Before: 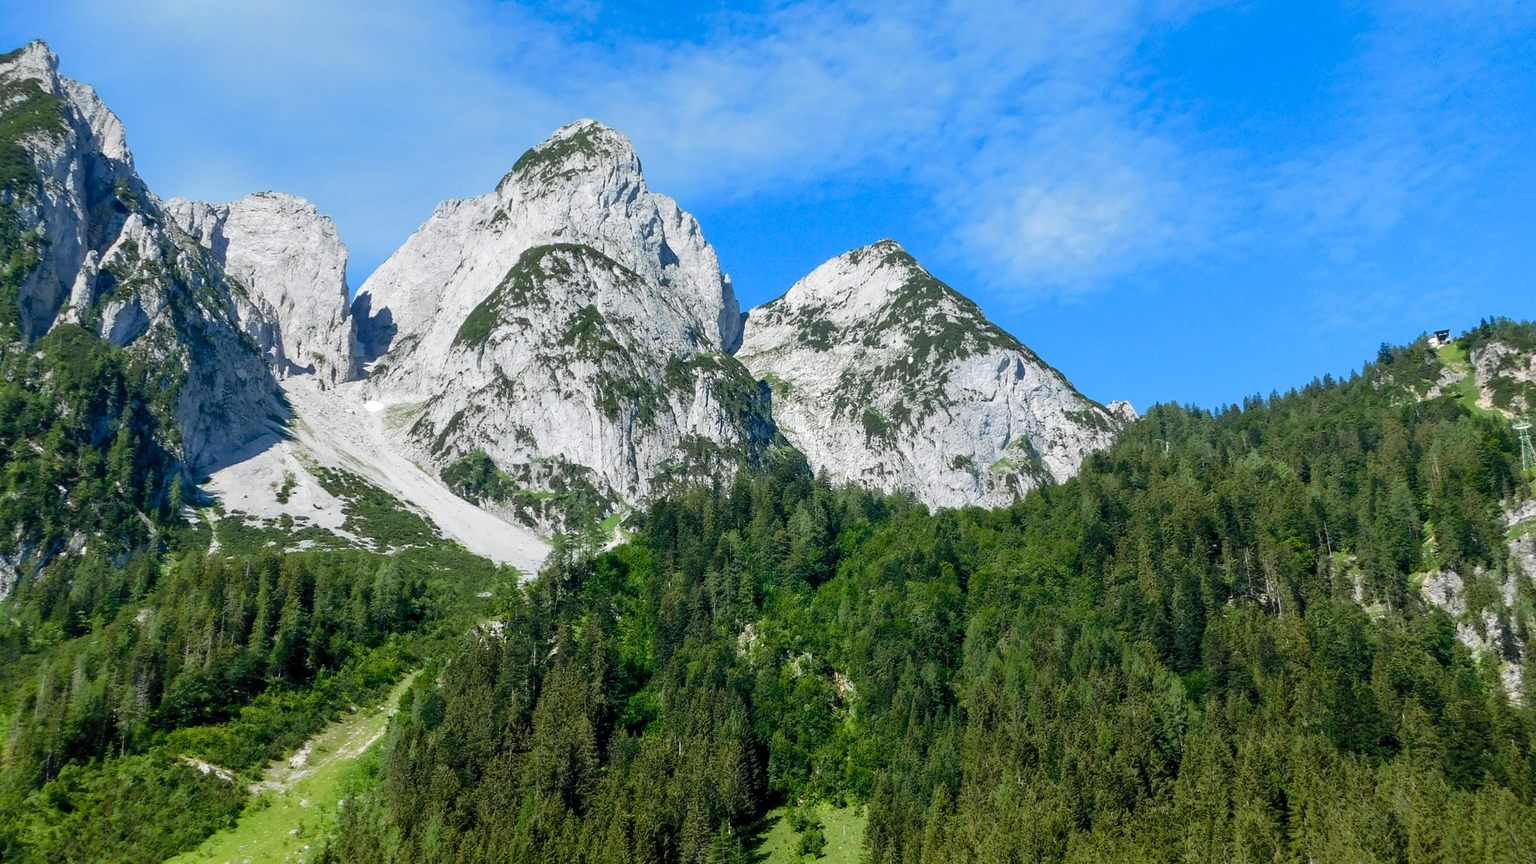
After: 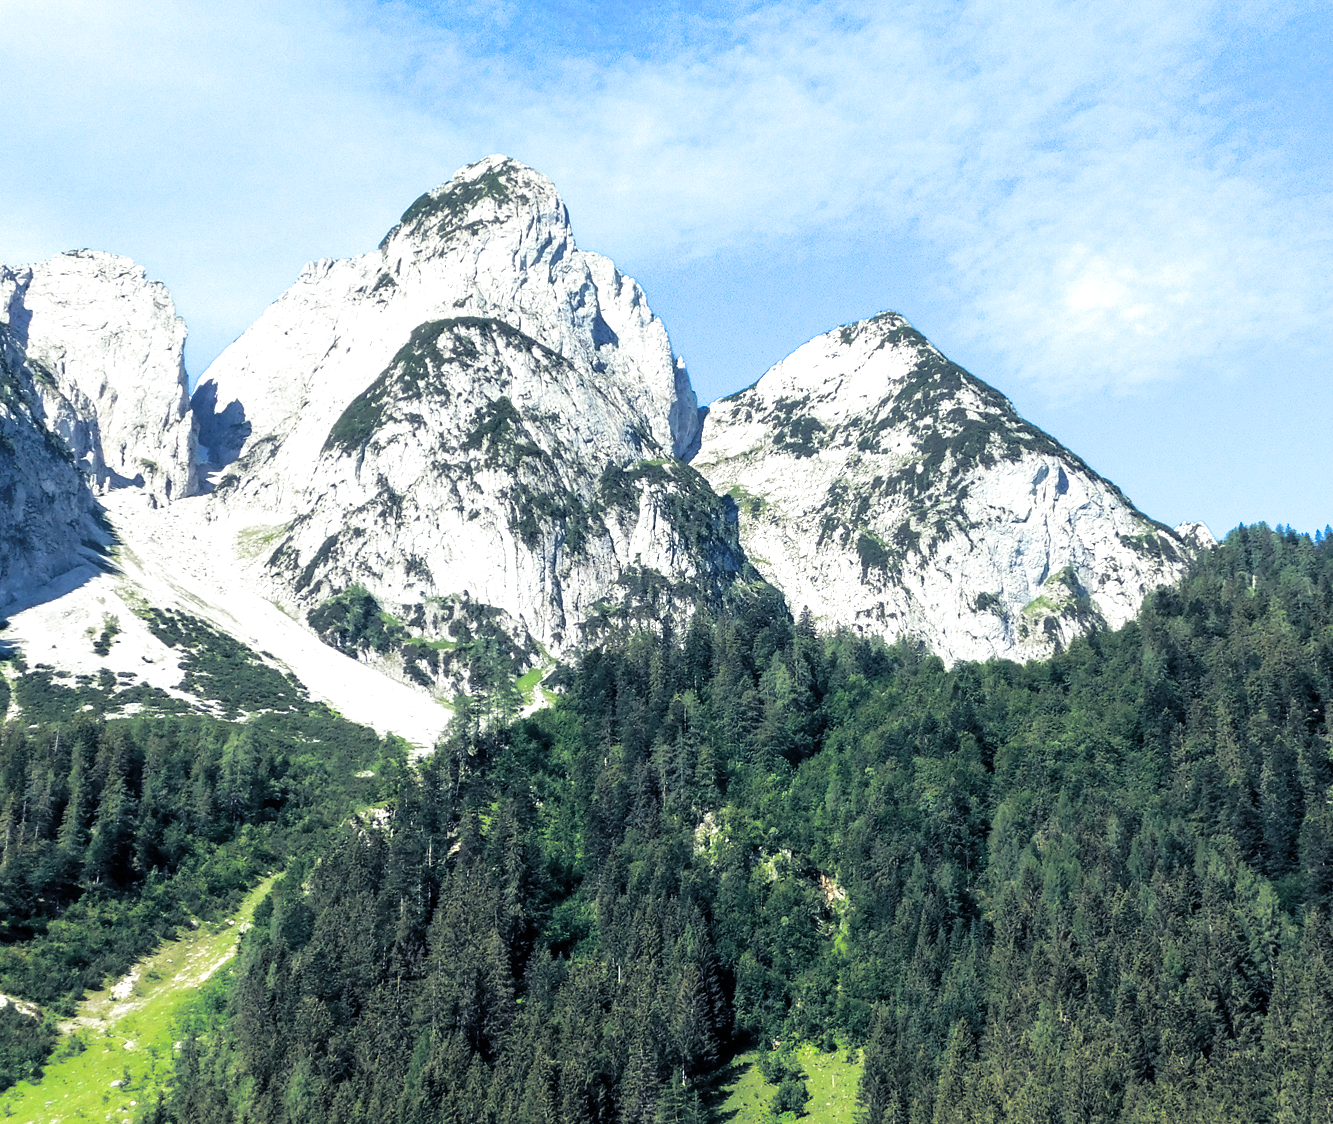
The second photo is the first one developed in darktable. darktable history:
crop and rotate: left 13.342%, right 19.991%
exposure: black level correction 0, exposure 0.7 EV, compensate exposure bias true, compensate highlight preservation false
split-toning: shadows › hue 230.4°
